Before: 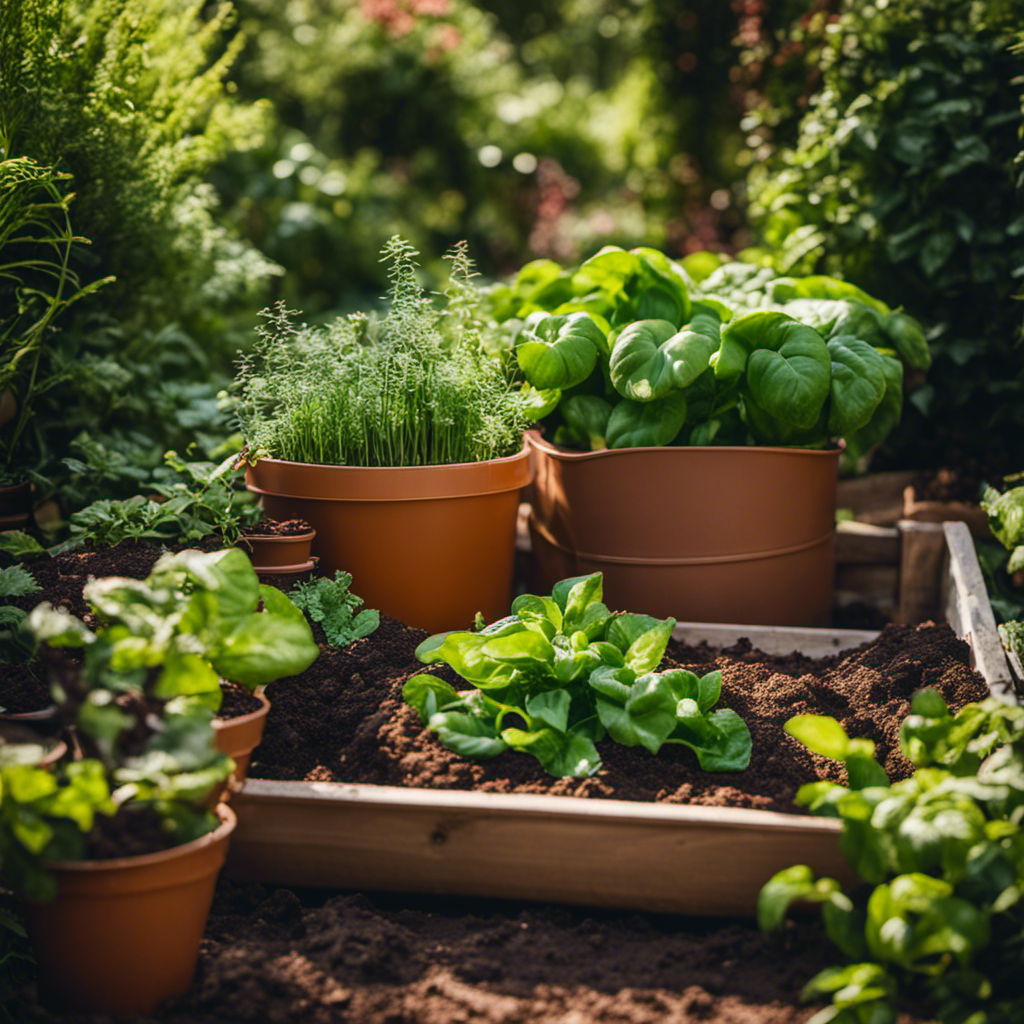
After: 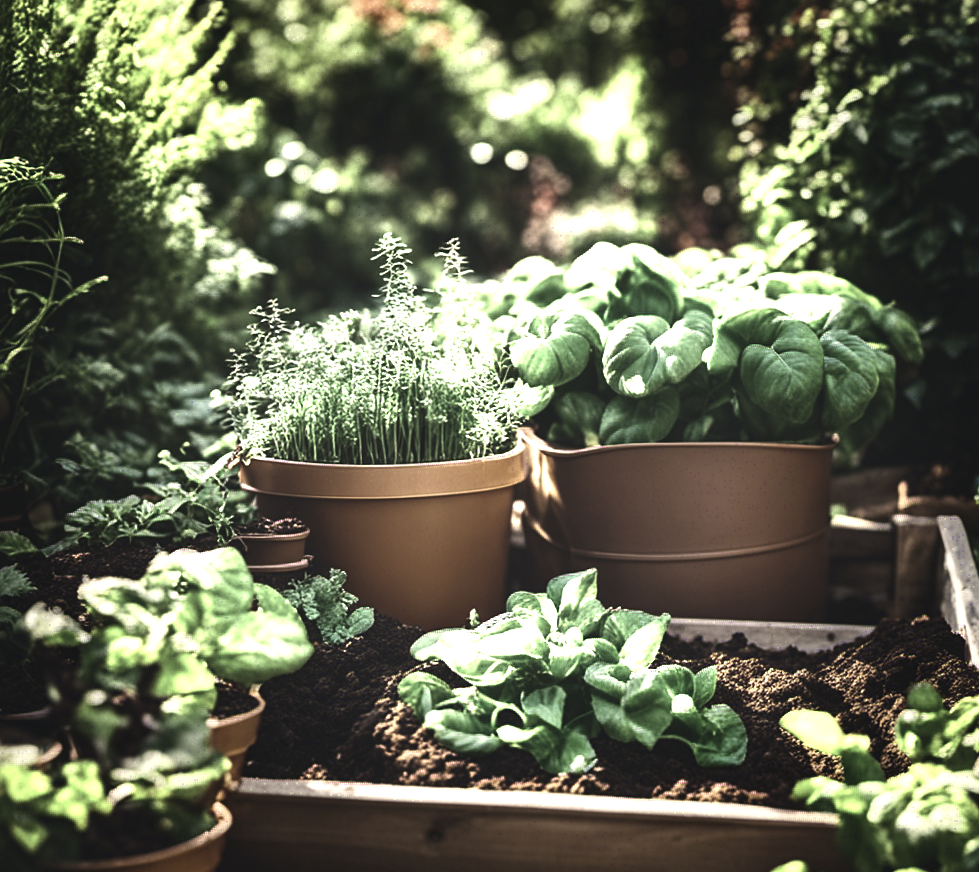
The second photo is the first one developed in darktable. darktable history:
shadows and highlights: shadows 31.93, highlights -32.99, soften with gaussian
crop and rotate: angle 0.388°, left 0.332%, right 3.341%, bottom 14.238%
vignetting: fall-off start 48.09%, saturation 0.384, automatic ratio true, width/height ratio 1.294
tone equalizer: -8 EV -0.414 EV, -7 EV -0.378 EV, -6 EV -0.329 EV, -5 EV -0.229 EV, -3 EV 0.241 EV, -2 EV 0.327 EV, -1 EV 0.407 EV, +0 EV 0.44 EV, edges refinement/feathering 500, mask exposure compensation -1.57 EV, preserve details no
exposure: black level correction -0.023, exposure -0.038 EV, compensate highlight preservation false
color balance rgb: highlights gain › chroma 2.204%, highlights gain › hue 75°, perceptual saturation grading › global saturation 25.076%, perceptual brilliance grading › global brilliance 15.152%, perceptual brilliance grading › shadows -35.607%
color zones: curves: ch0 [(0.25, 0.667) (0.758, 0.368)]; ch1 [(0.215, 0.245) (0.761, 0.373)]; ch2 [(0.247, 0.554) (0.761, 0.436)]
sharpen: amount 0.209
